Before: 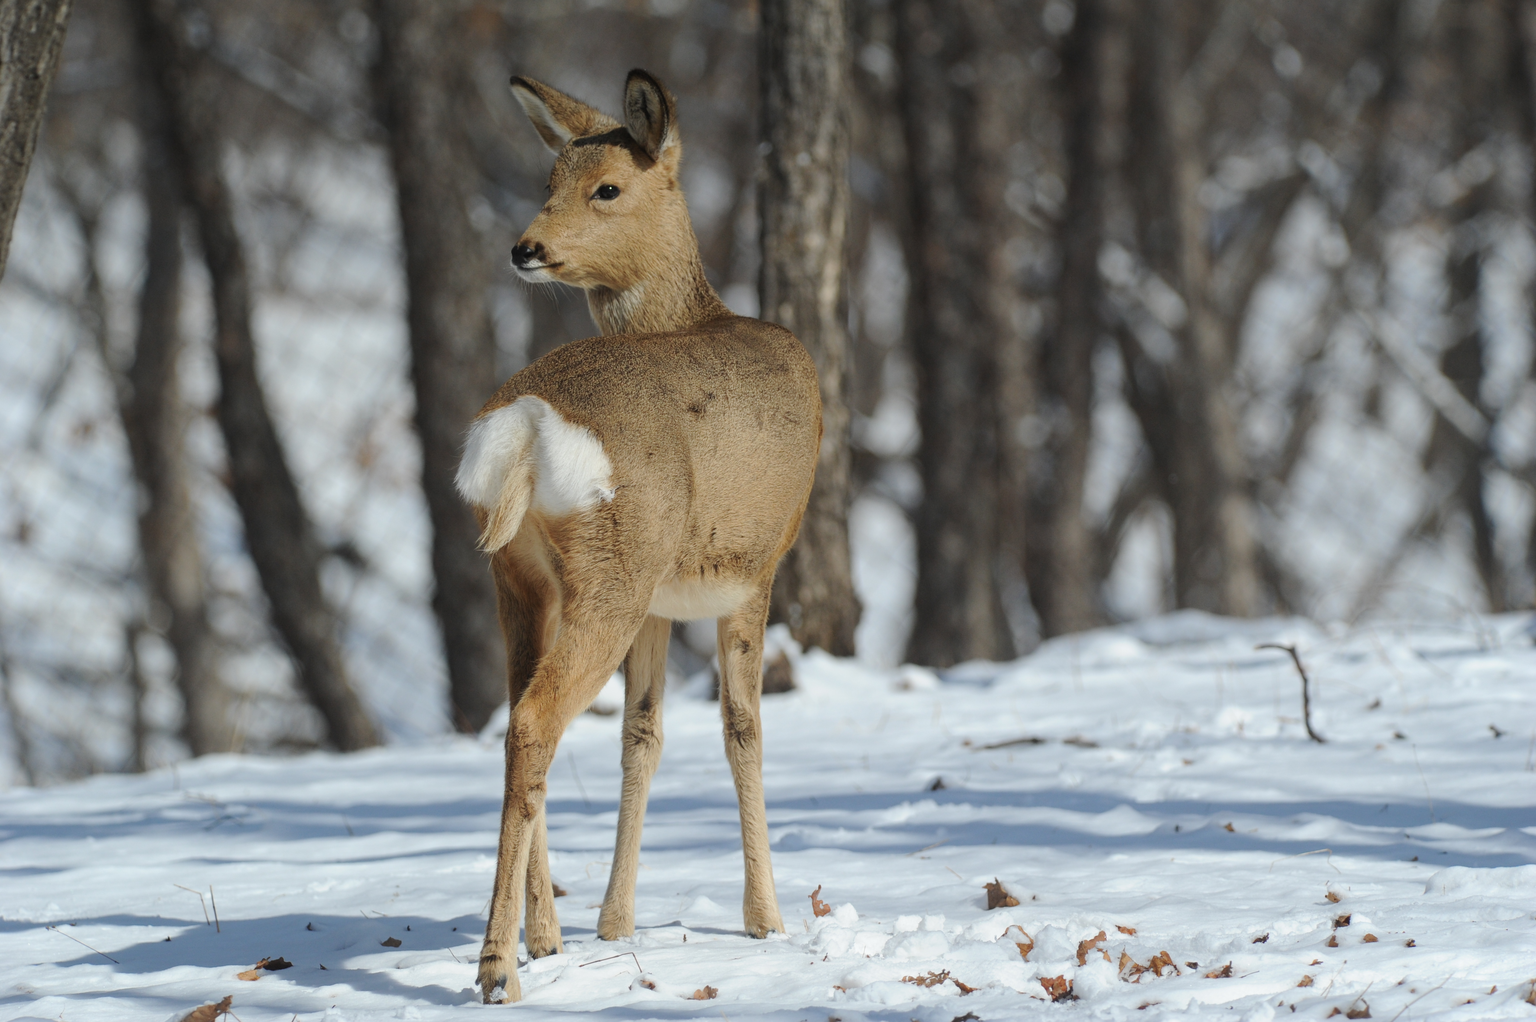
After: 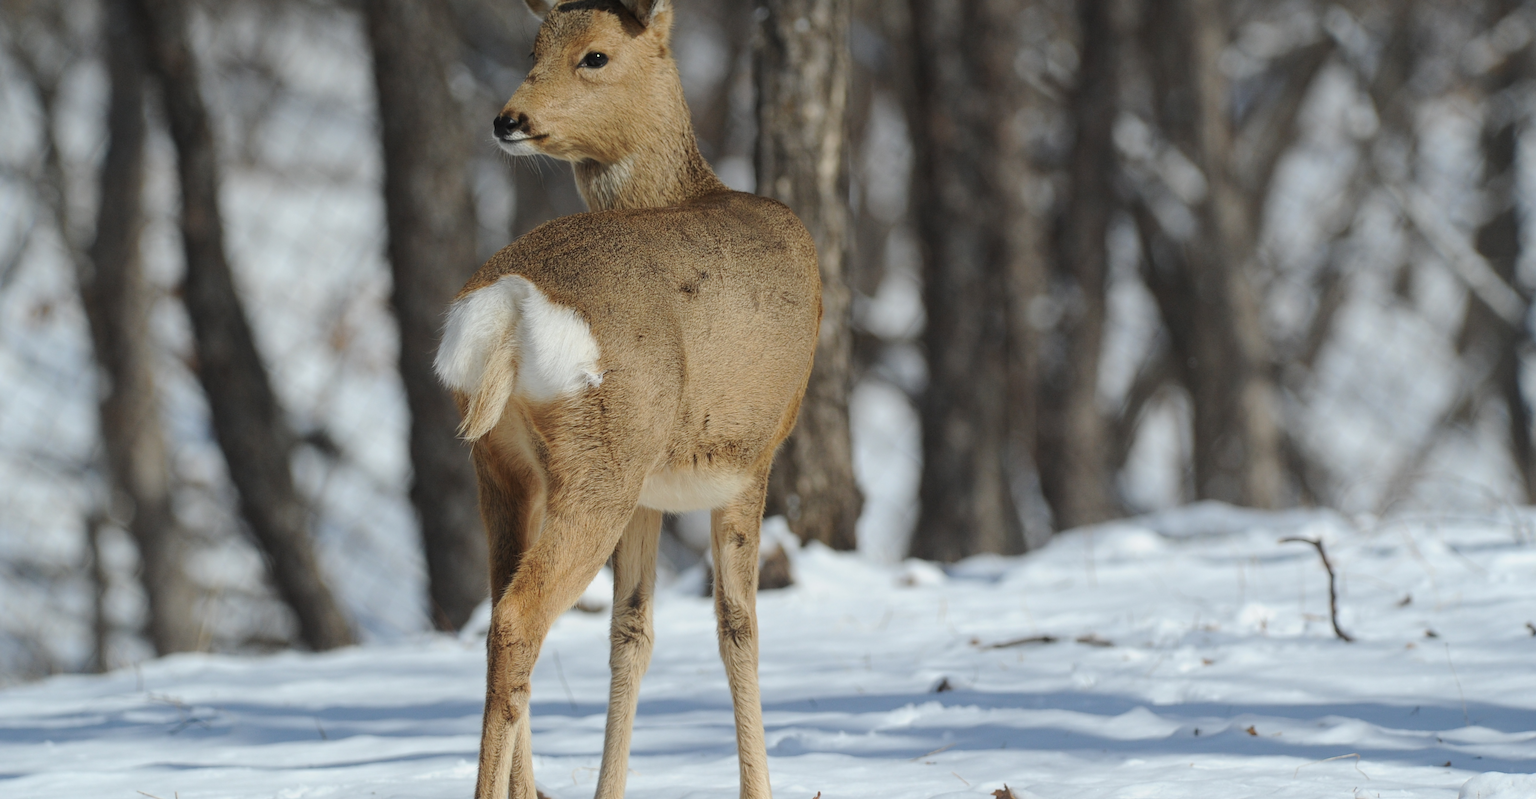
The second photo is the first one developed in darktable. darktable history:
crop and rotate: left 2.899%, top 13.281%, right 2.402%, bottom 12.618%
